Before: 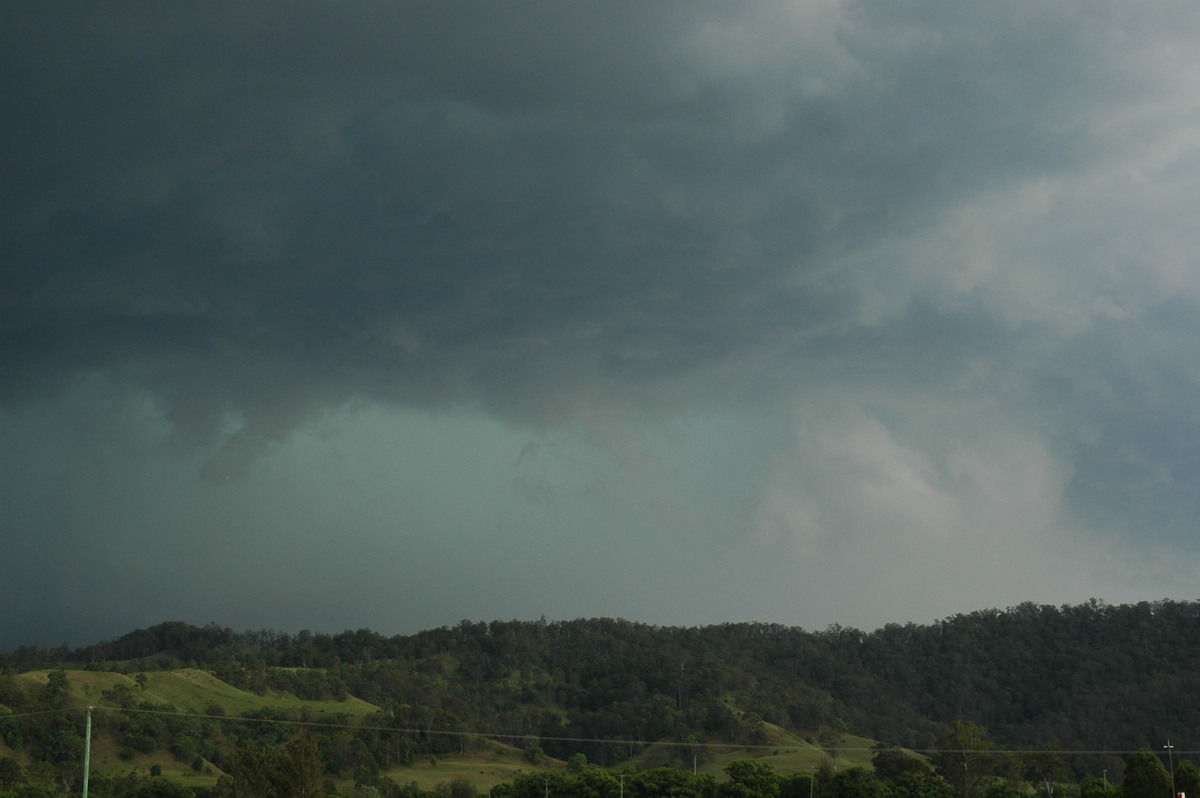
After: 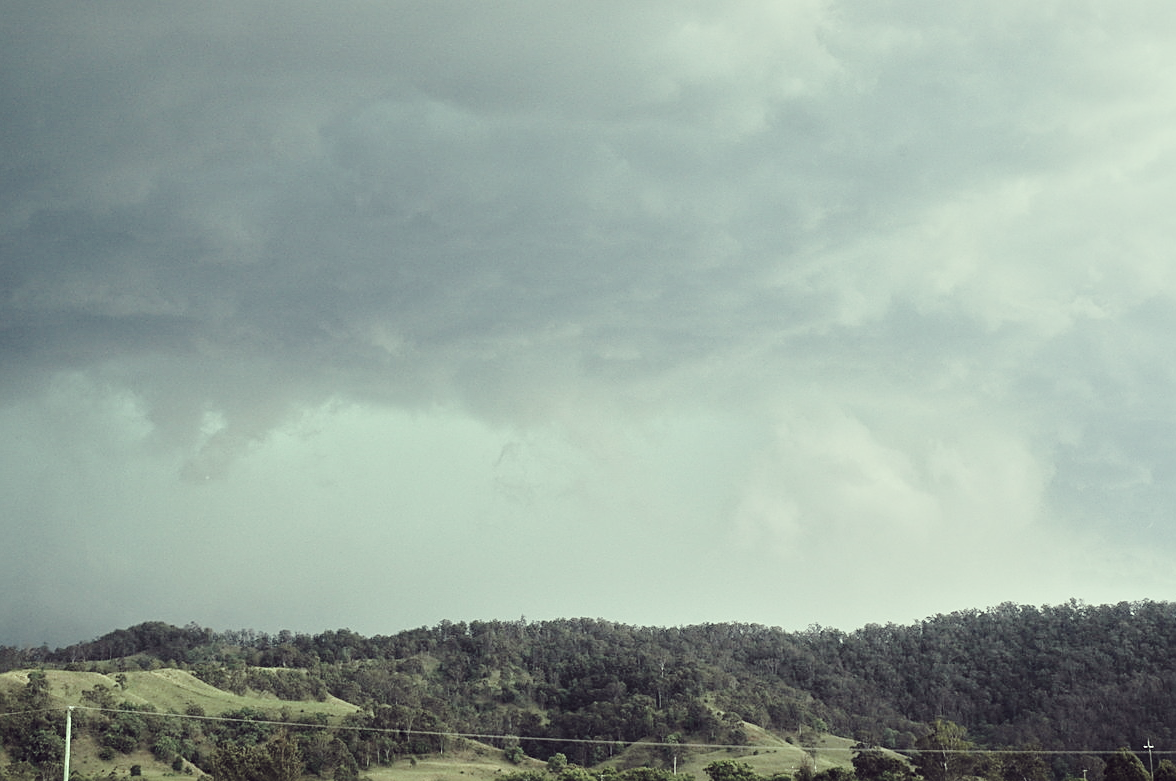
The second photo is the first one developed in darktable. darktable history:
contrast brightness saturation: contrast 0.036, saturation 0.161
tone equalizer: -7 EV 0.141 EV, -6 EV 0.633 EV, -5 EV 1.15 EV, -4 EV 1.3 EV, -3 EV 1.12 EV, -2 EV 0.6 EV, -1 EV 0.151 EV, luminance estimator HSV value / RGB max
sharpen: on, module defaults
color correction: highlights a* -20.59, highlights b* 20.4, shadows a* 19.87, shadows b* -20.55, saturation 0.394
base curve: curves: ch0 [(0, 0) (0.028, 0.03) (0.121, 0.232) (0.46, 0.748) (0.859, 0.968) (1, 1)], preserve colors none
crop: left 1.696%, right 0.28%, bottom 2.093%
